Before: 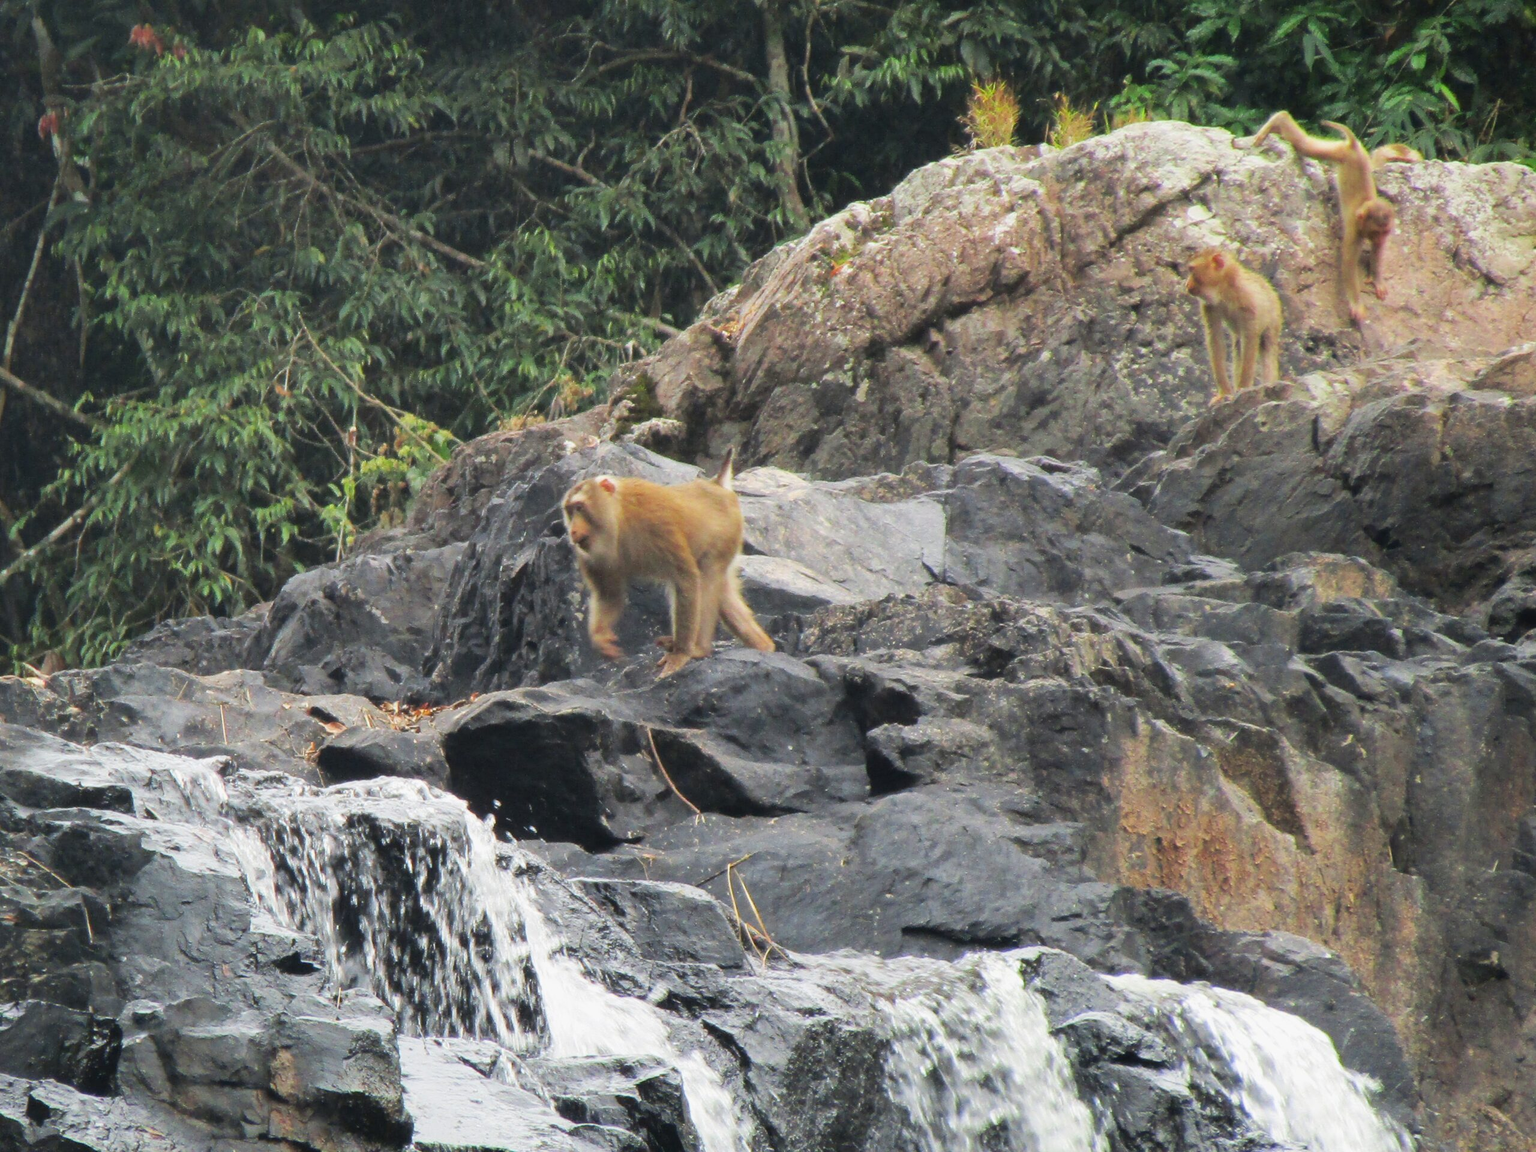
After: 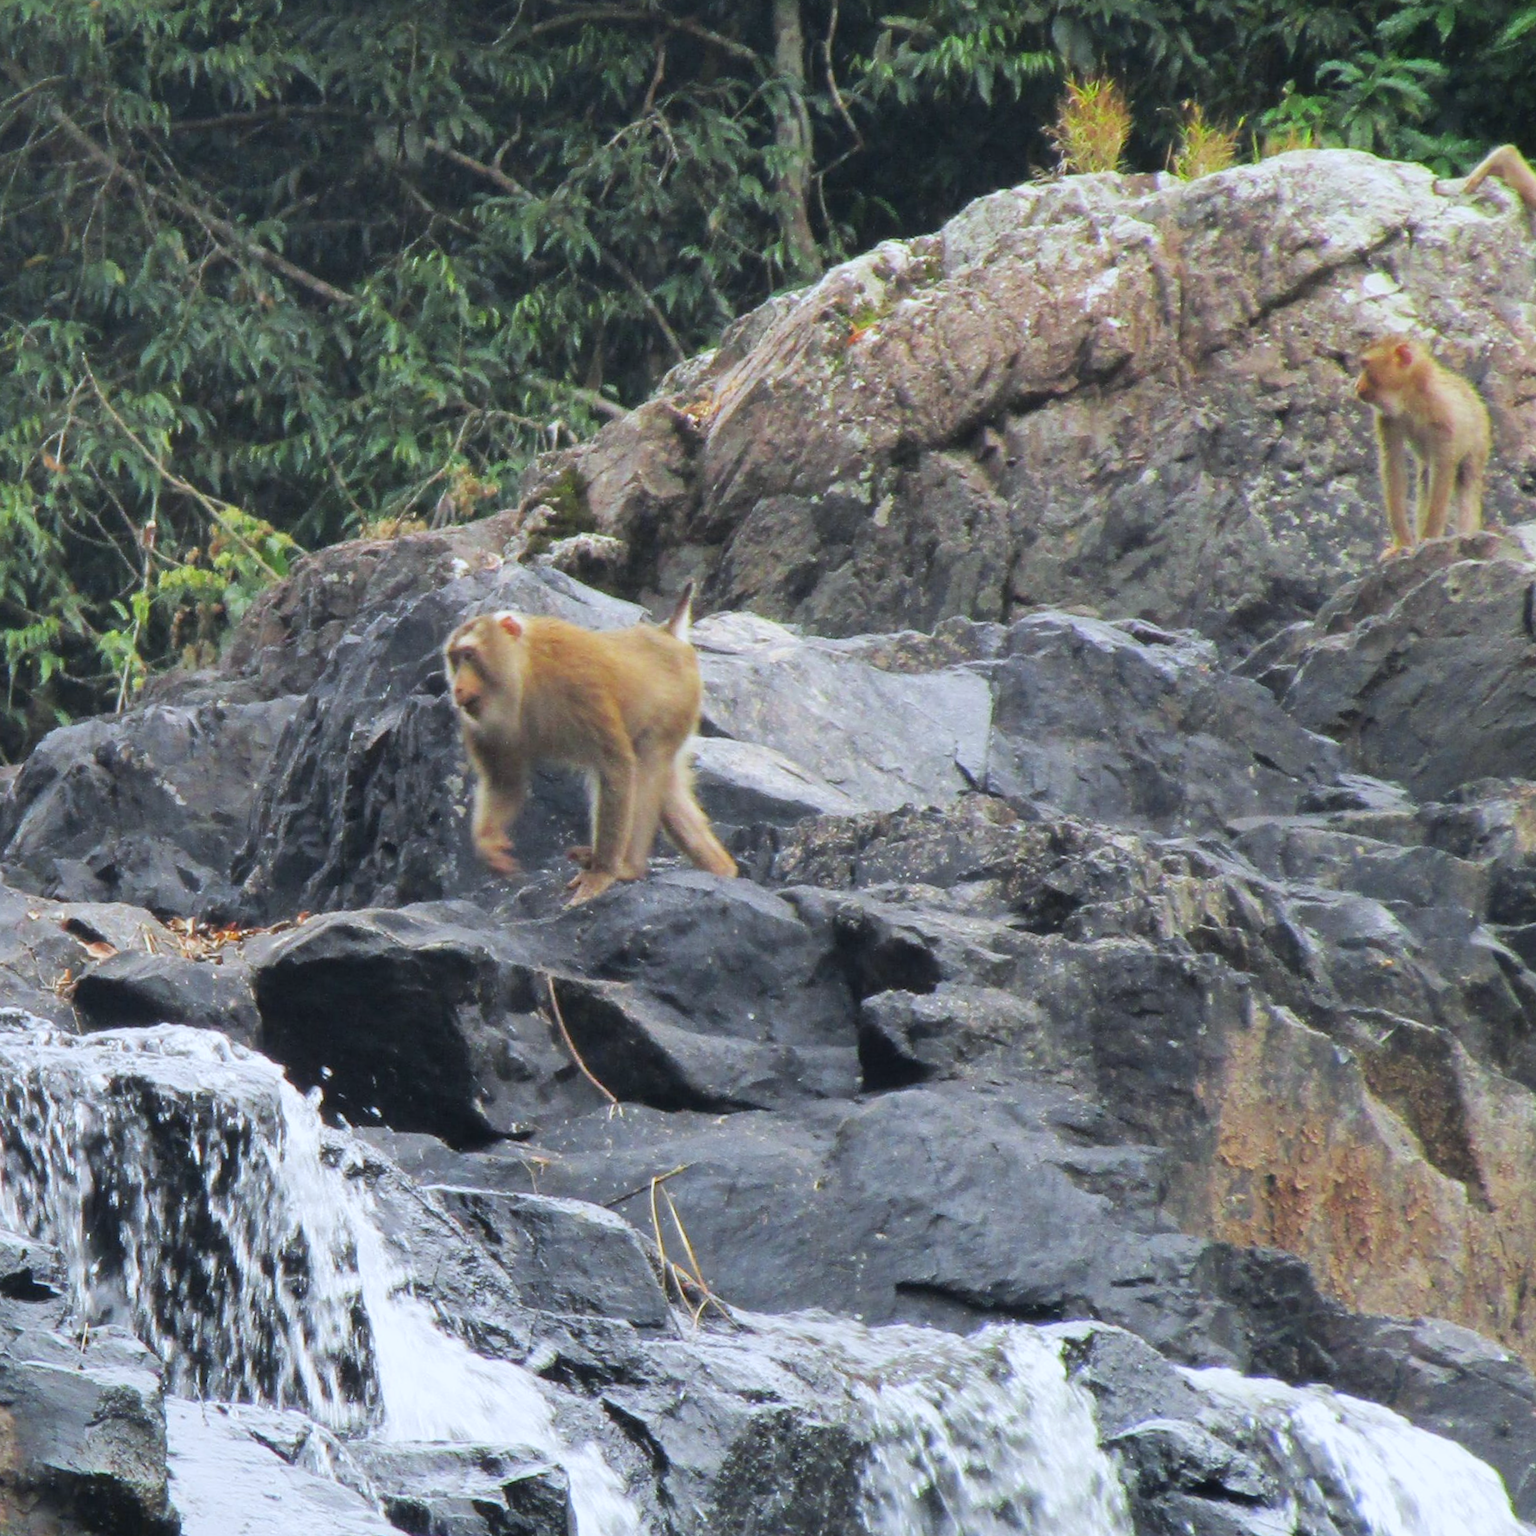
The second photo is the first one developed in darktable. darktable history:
white balance: red 0.954, blue 1.079
crop and rotate: angle -3.27°, left 14.277%, top 0.028%, right 10.766%, bottom 0.028%
